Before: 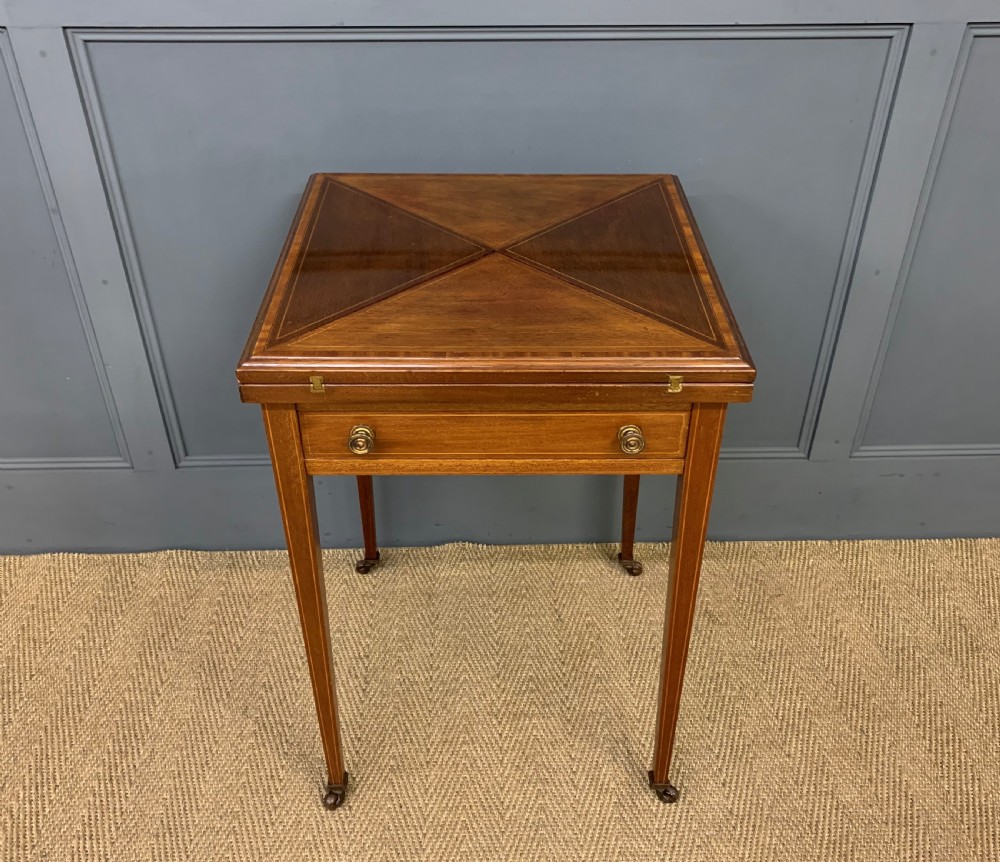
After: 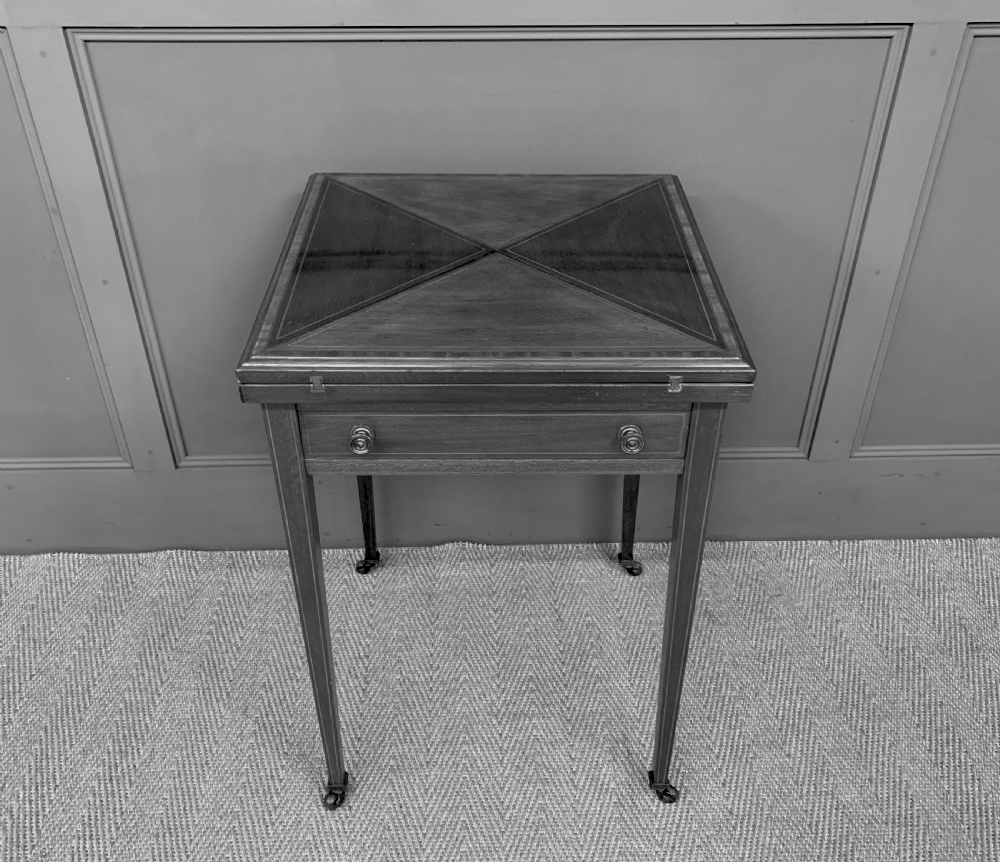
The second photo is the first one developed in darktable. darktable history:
rgb levels: levels [[0.013, 0.434, 0.89], [0, 0.5, 1], [0, 0.5, 1]]
monochrome: a -11.7, b 1.62, size 0.5, highlights 0.38
